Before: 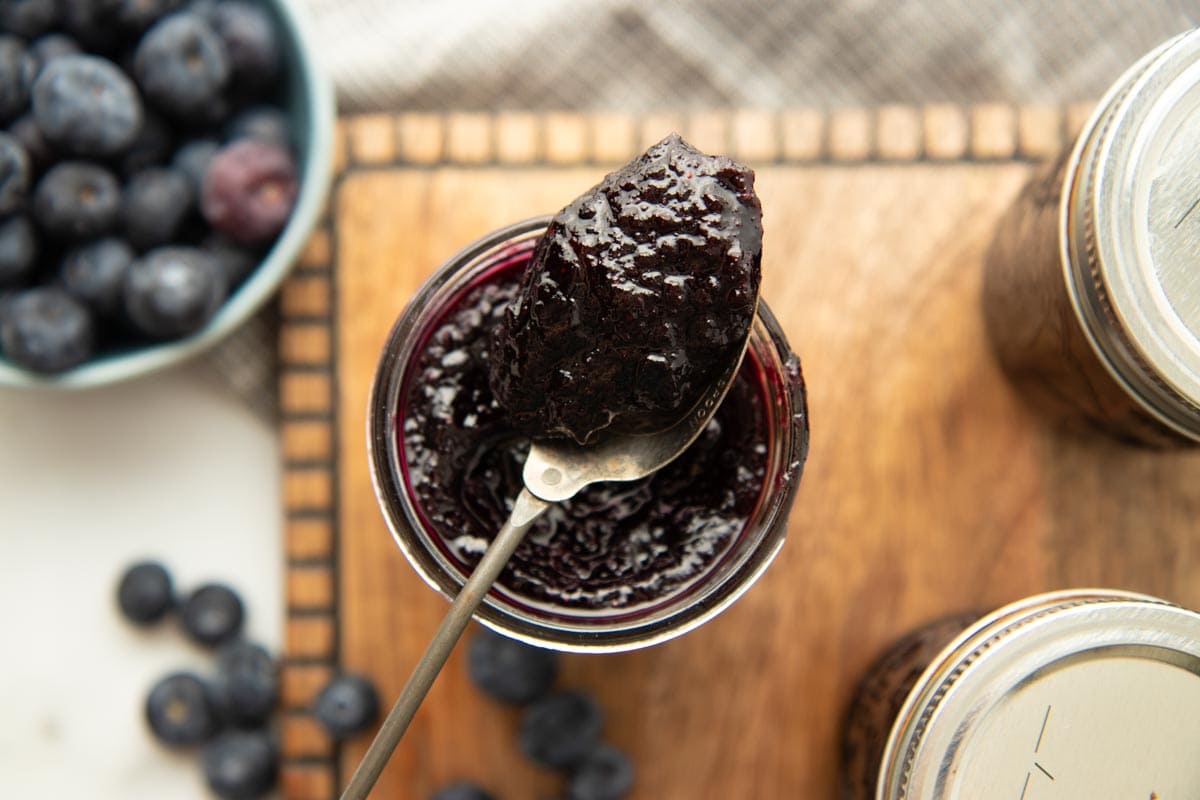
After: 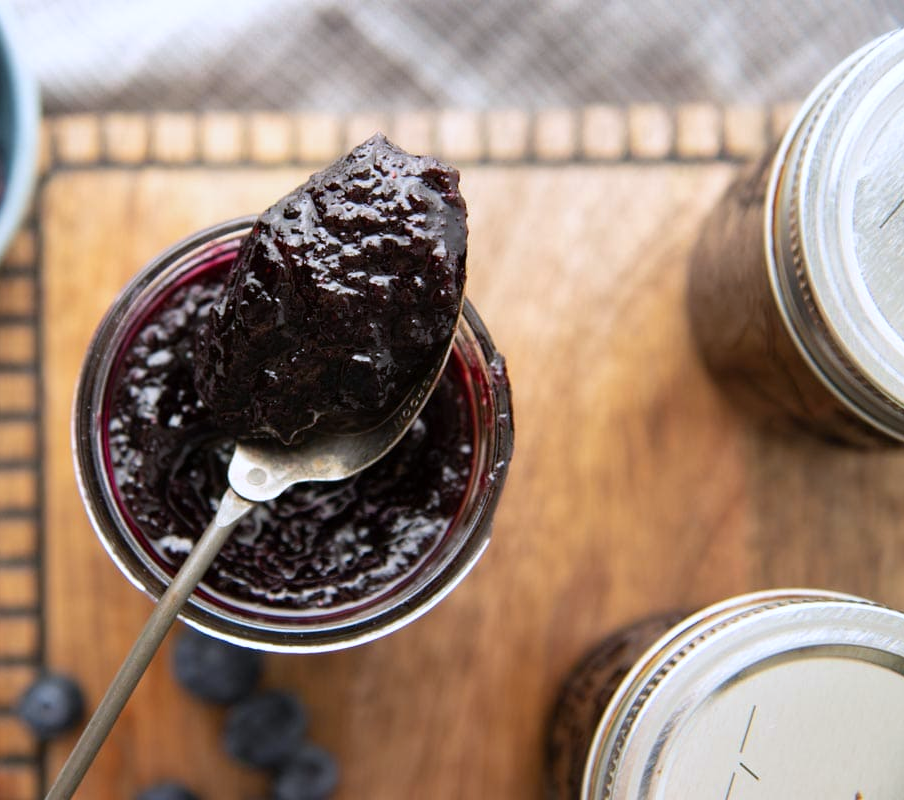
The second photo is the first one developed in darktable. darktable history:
white balance: red 0.967, blue 1.119, emerald 0.756
crop and rotate: left 24.6%
